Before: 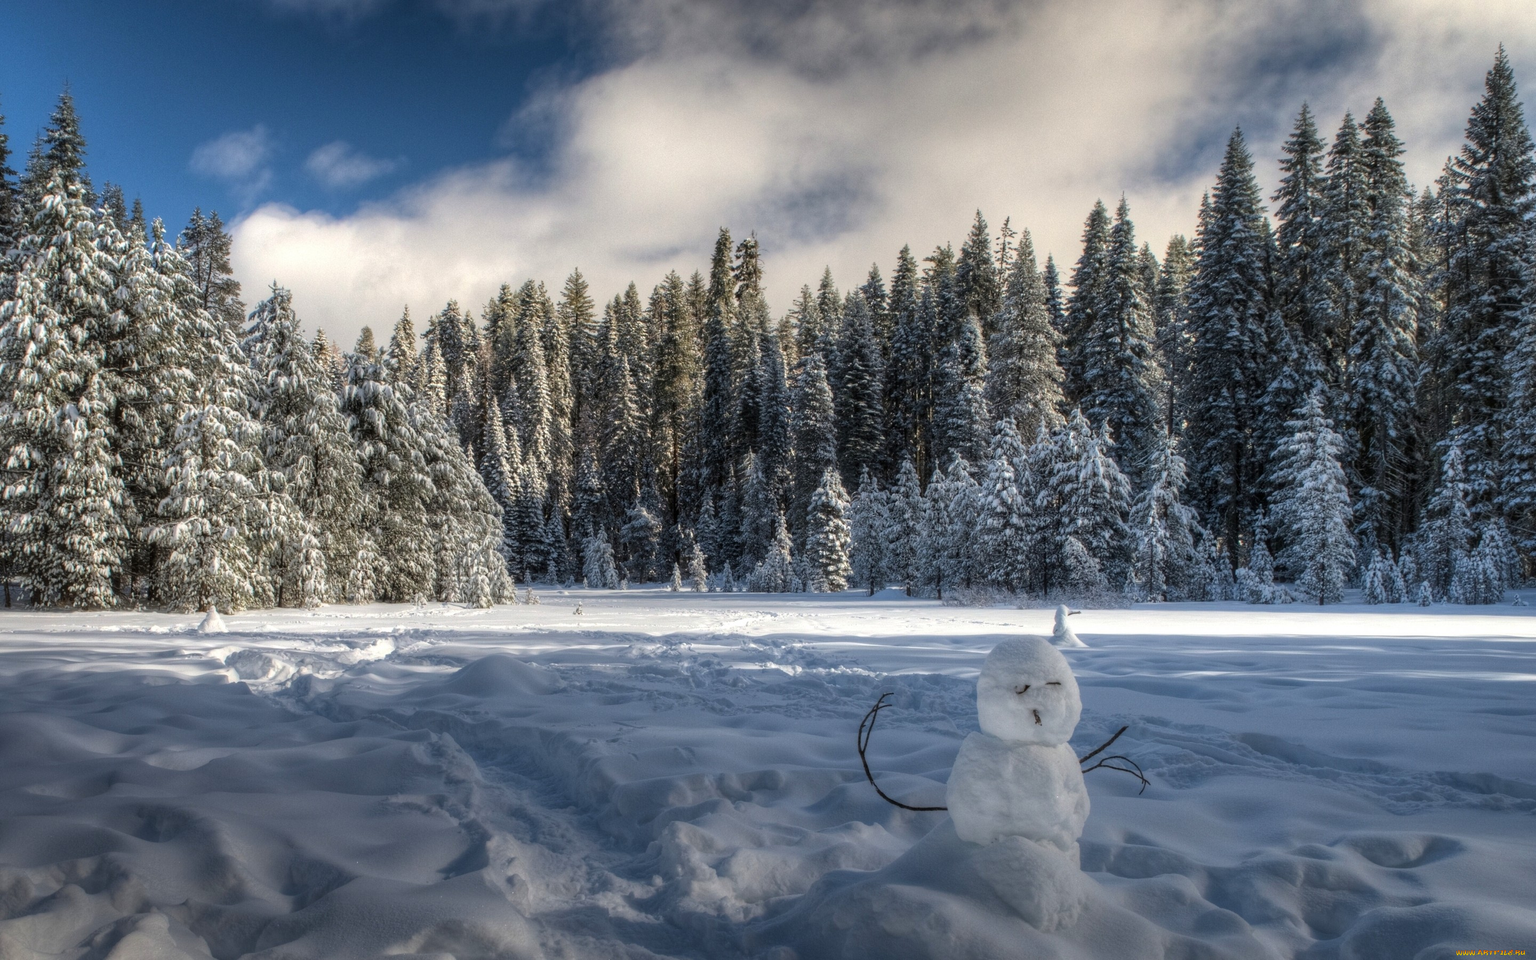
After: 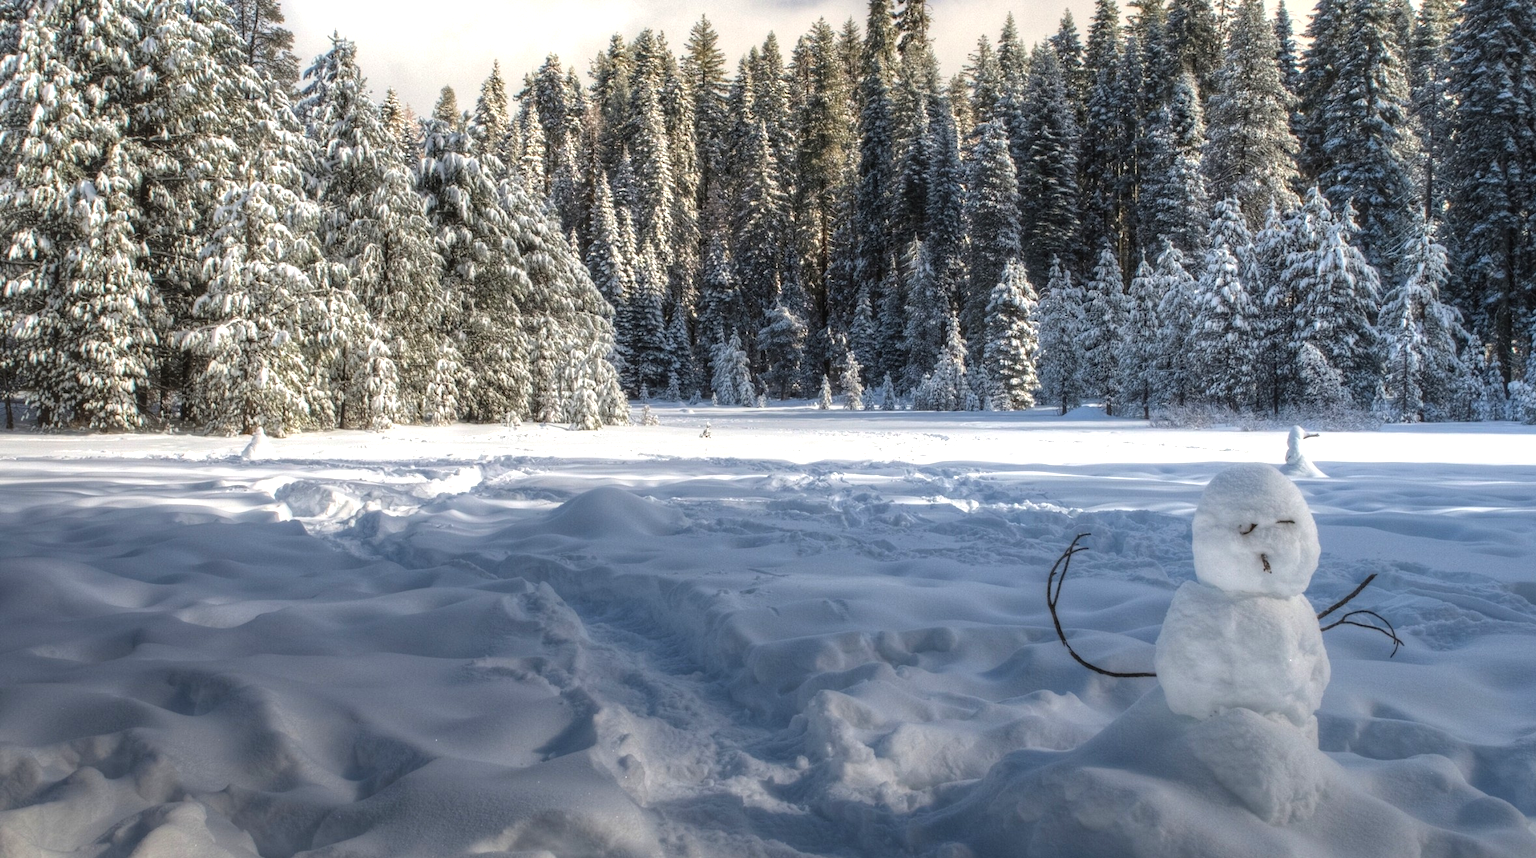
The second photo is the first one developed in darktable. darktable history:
exposure: black level correction -0.002, exposure 0.531 EV, compensate highlight preservation false
crop: top 26.704%, right 18.022%
